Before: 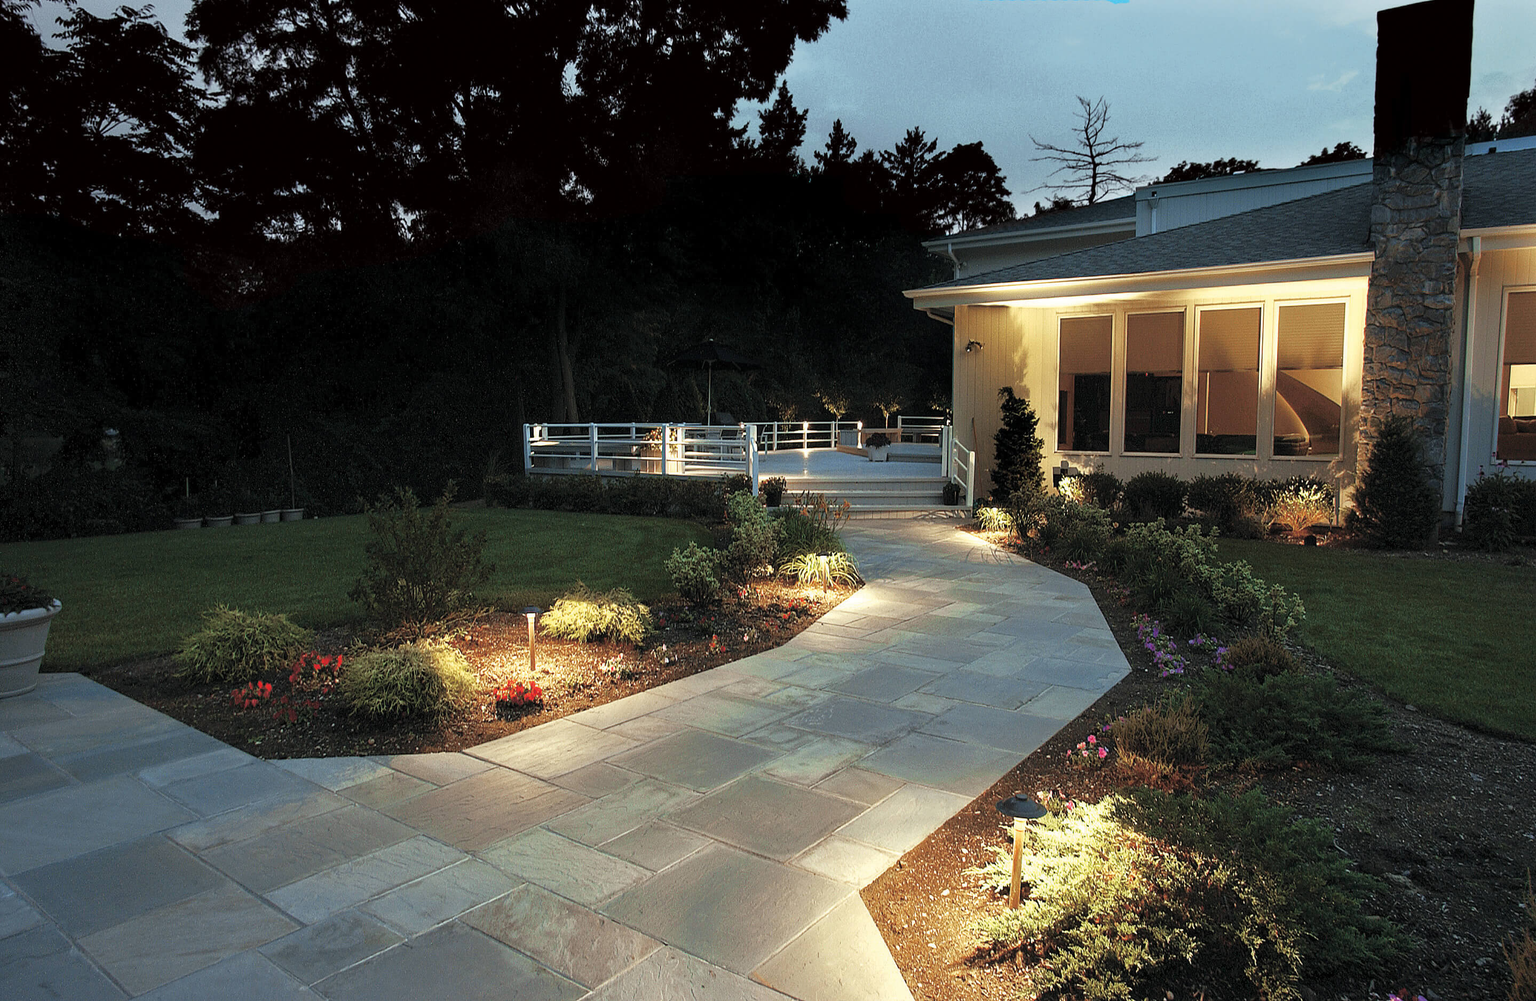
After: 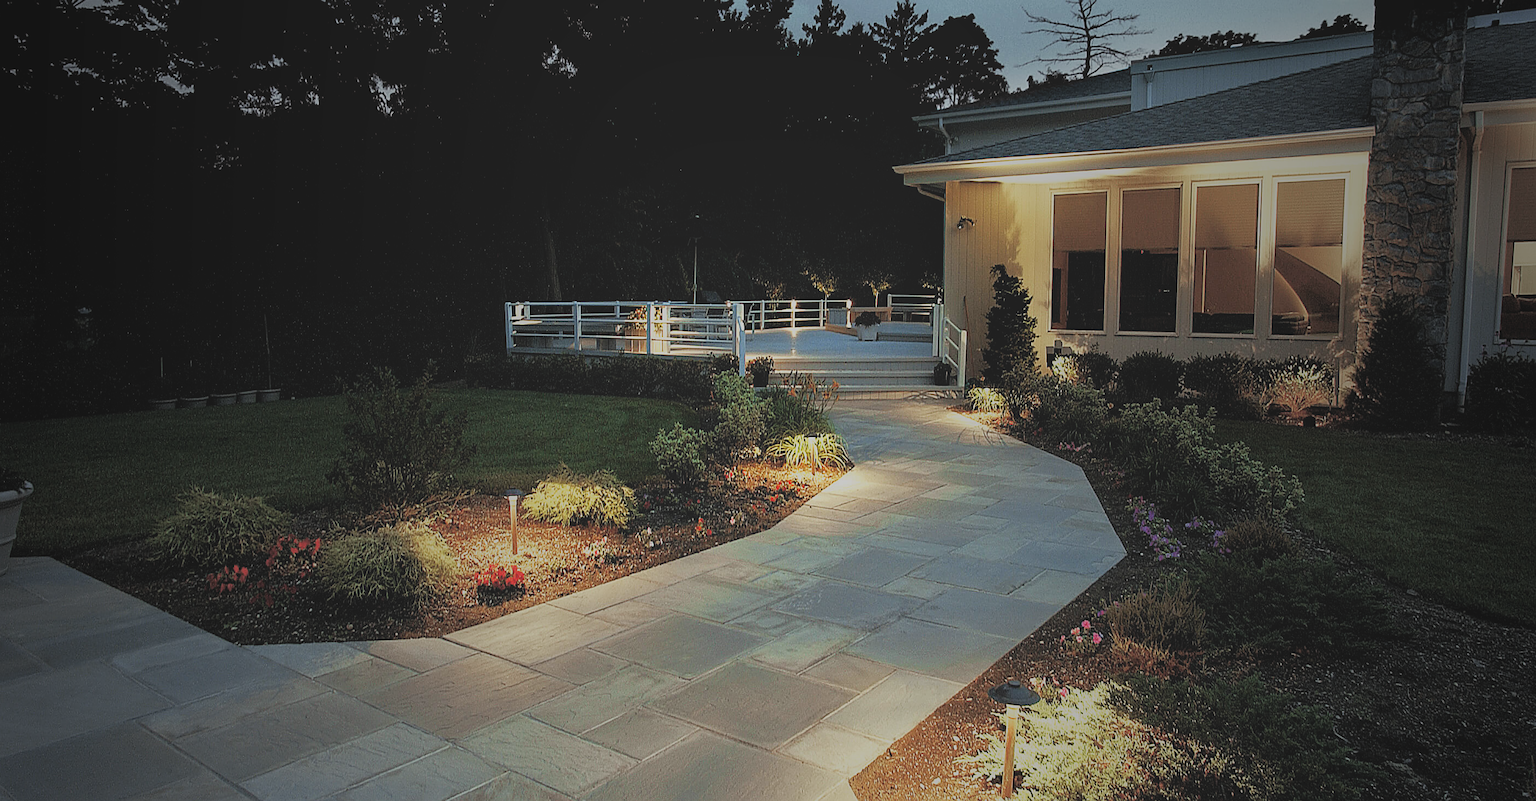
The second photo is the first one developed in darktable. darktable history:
sharpen: on, module defaults
crop and rotate: left 1.93%, top 12.801%, right 0.2%, bottom 8.747%
vignetting: fall-off start 17.49%, fall-off radius 136.91%, brightness -0.575, width/height ratio 0.617, shape 0.595
filmic rgb: middle gray luminance 9.26%, black relative exposure -10.53 EV, white relative exposure 3.43 EV, target black luminance 0%, hardness 5.98, latitude 59.64%, contrast 1.091, highlights saturation mix 5.86%, shadows ↔ highlights balance 29.39%, iterations of high-quality reconstruction 10
contrast brightness saturation: contrast -0.274
